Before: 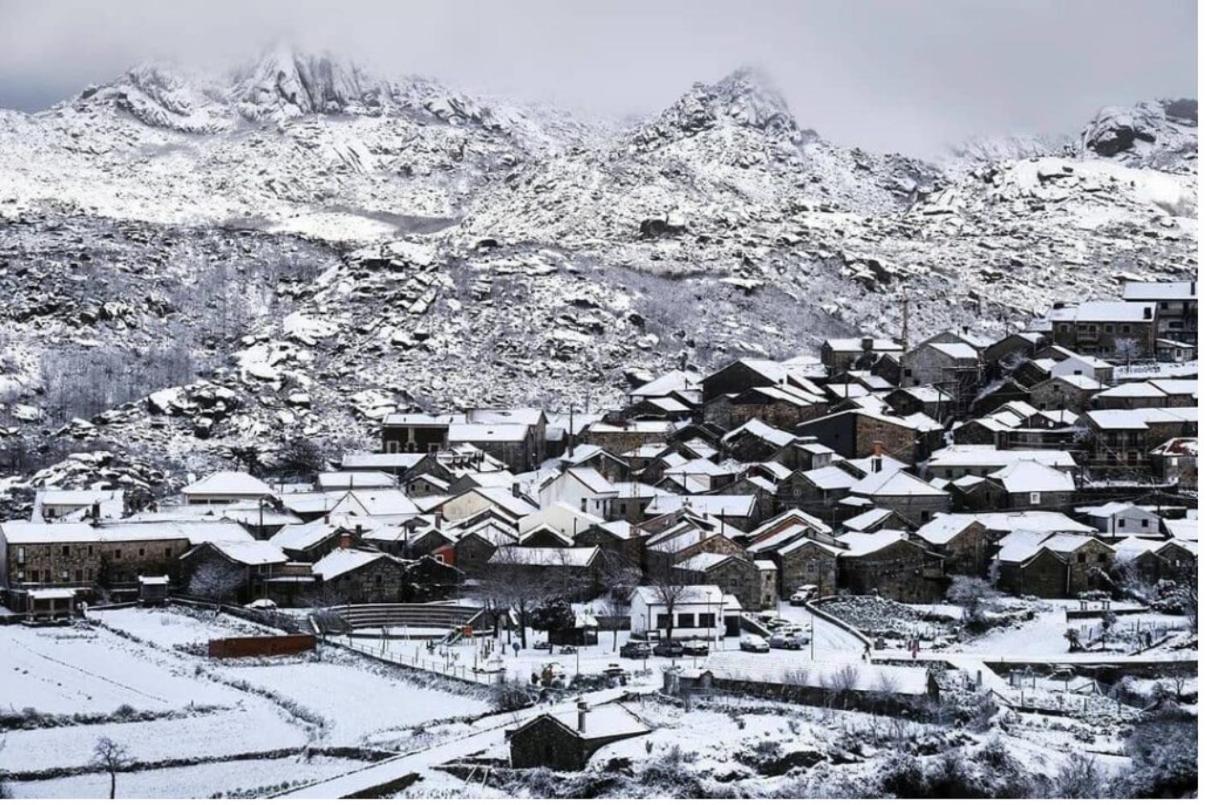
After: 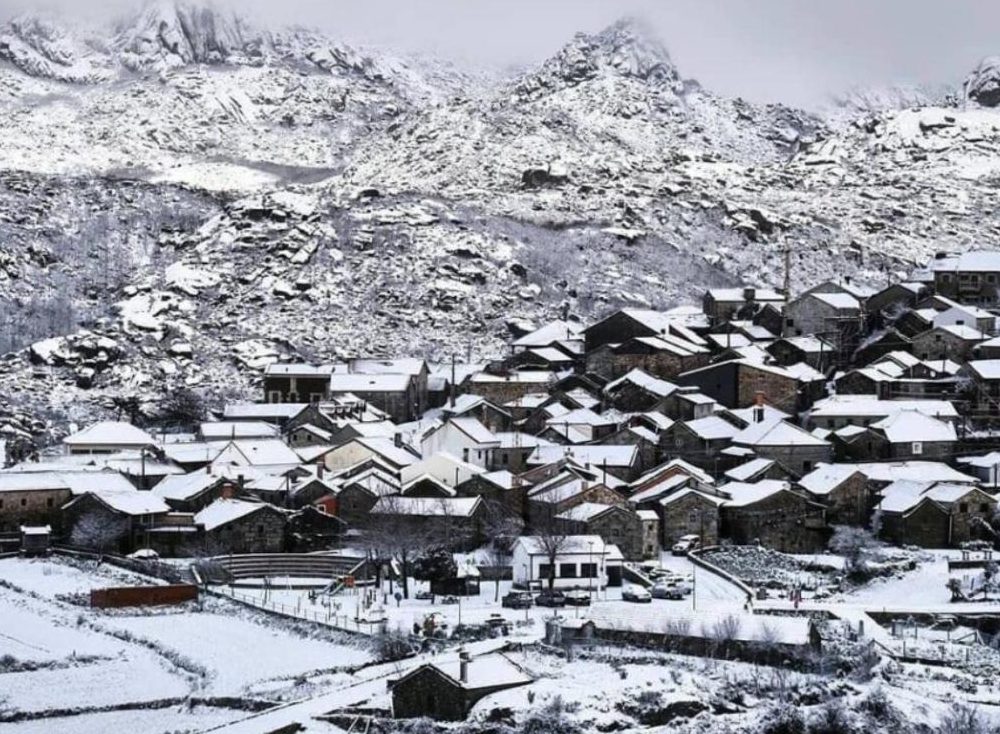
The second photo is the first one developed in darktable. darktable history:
crop: left 9.797%, top 6.246%, right 7.275%, bottom 2.528%
